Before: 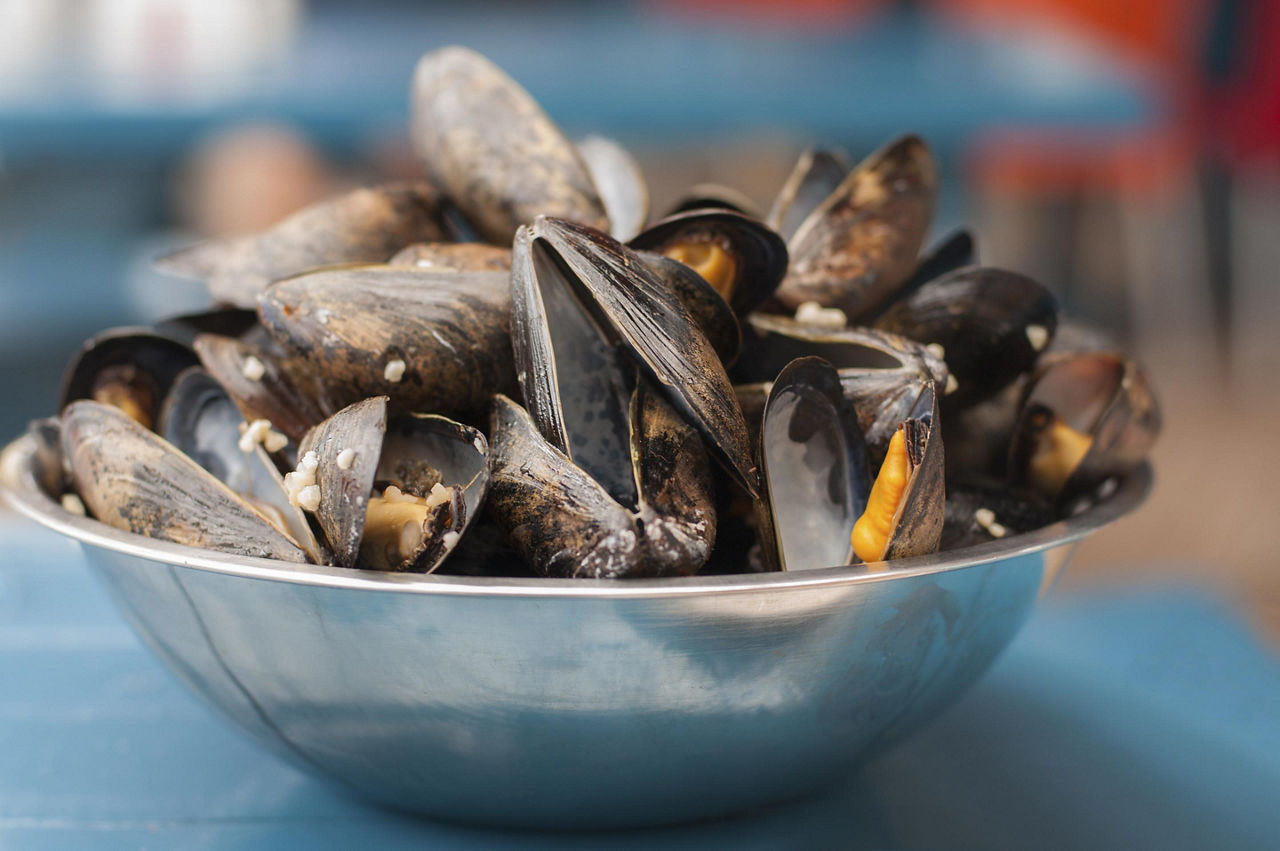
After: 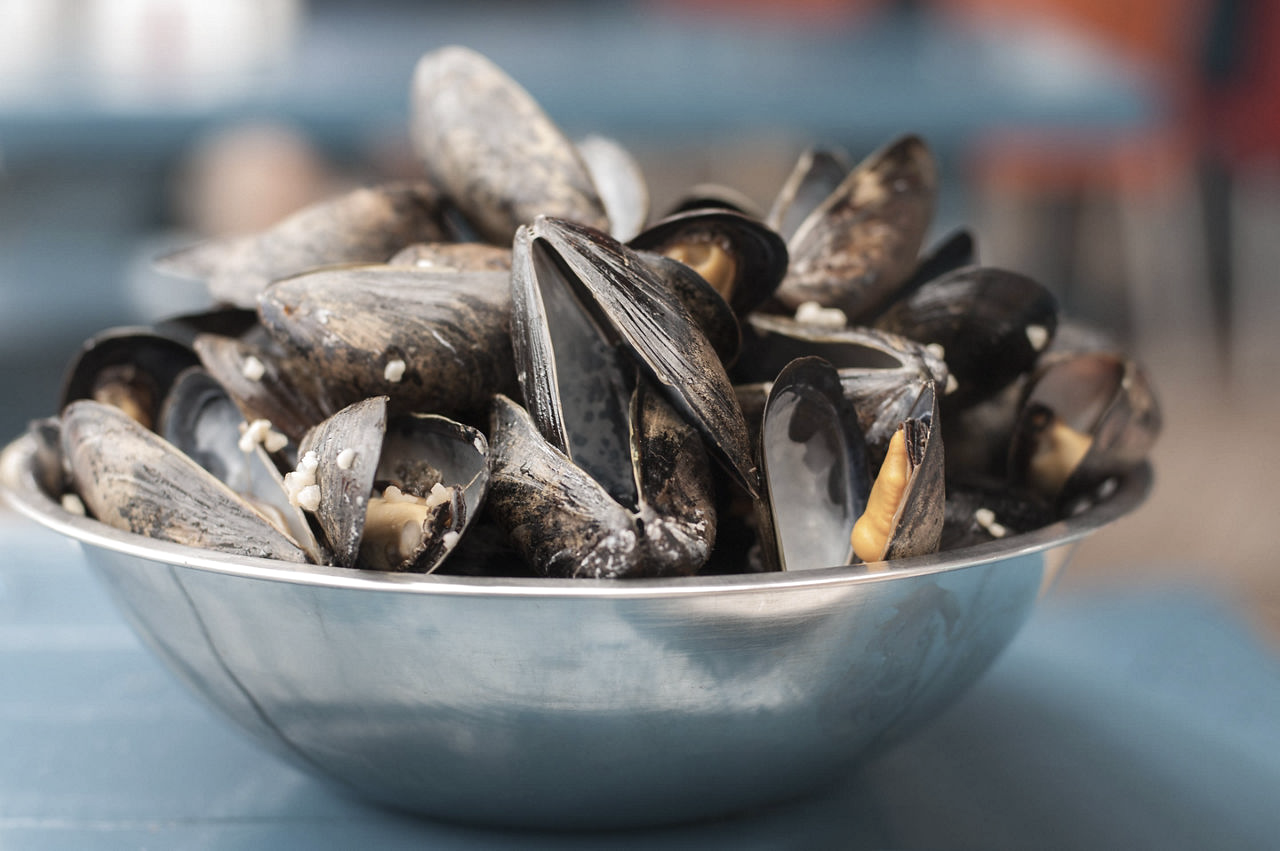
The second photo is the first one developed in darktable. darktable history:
contrast brightness saturation: contrast 0.082, saturation 0.02
exposure: exposure 0.161 EV, compensate highlight preservation false
color correction: highlights b* -0.033, saturation 0.583
